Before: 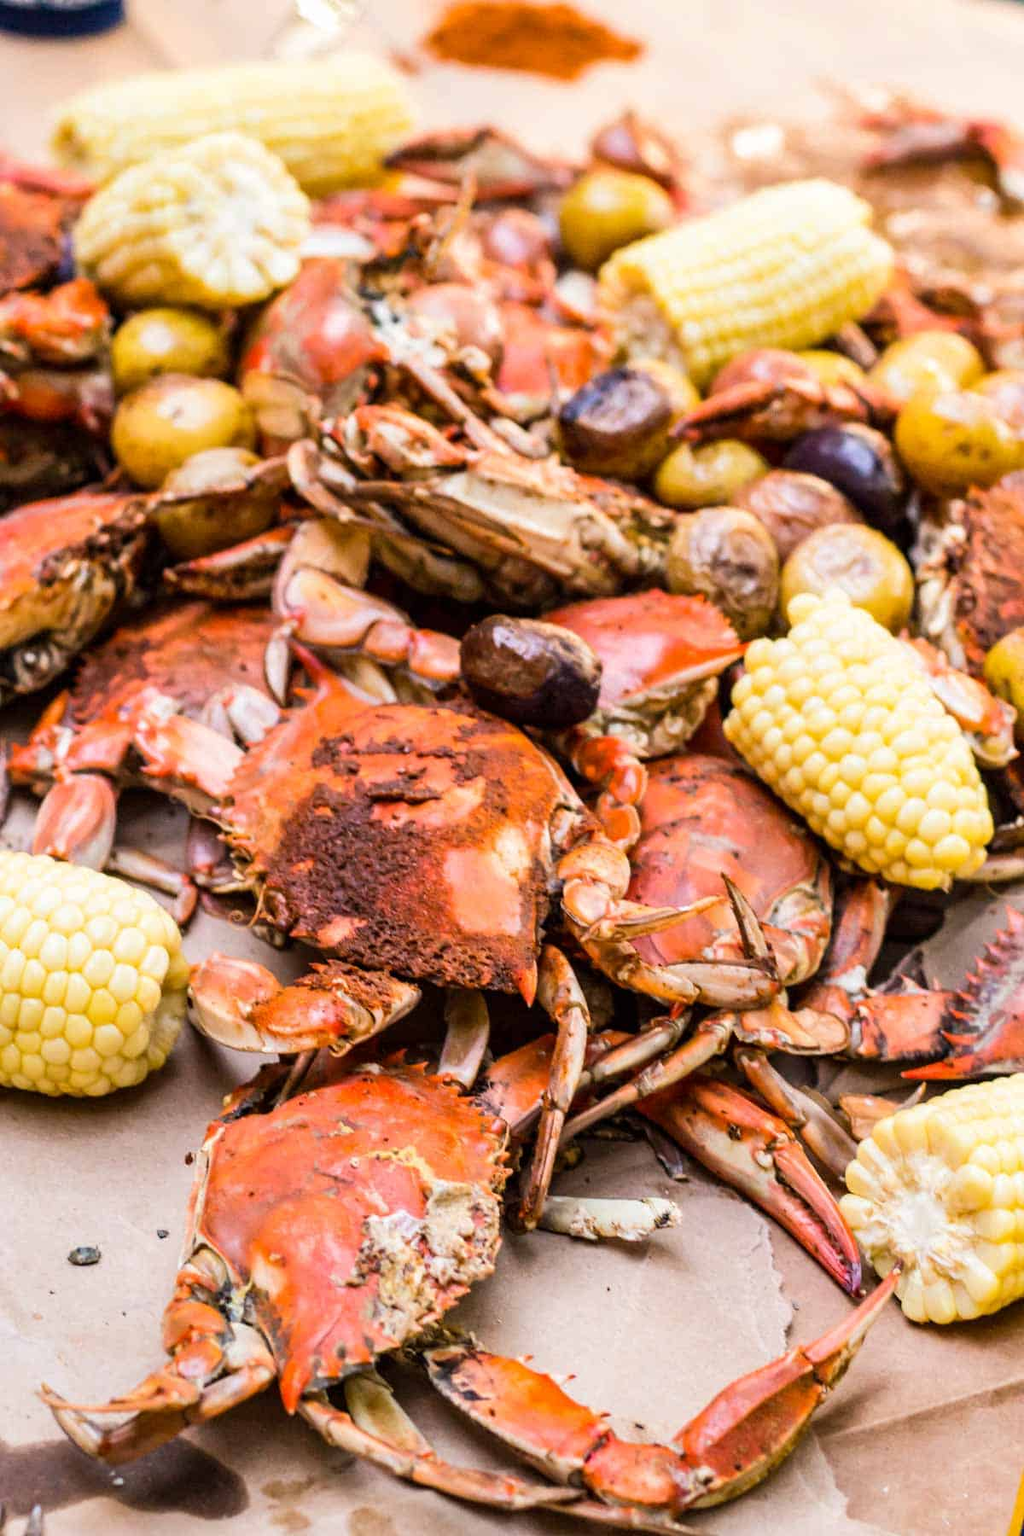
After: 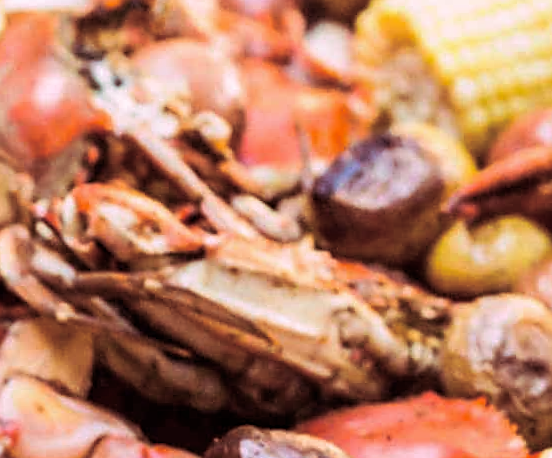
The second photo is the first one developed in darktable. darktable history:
rotate and perspective: rotation -1.17°, automatic cropping off
split-toning: highlights › hue 298.8°, highlights › saturation 0.73, compress 41.76%
crop: left 28.64%, top 16.832%, right 26.637%, bottom 58.055%
sharpen: radius 1.864, amount 0.398, threshold 1.271
exposure: exposure -0.04 EV, compensate highlight preservation false
